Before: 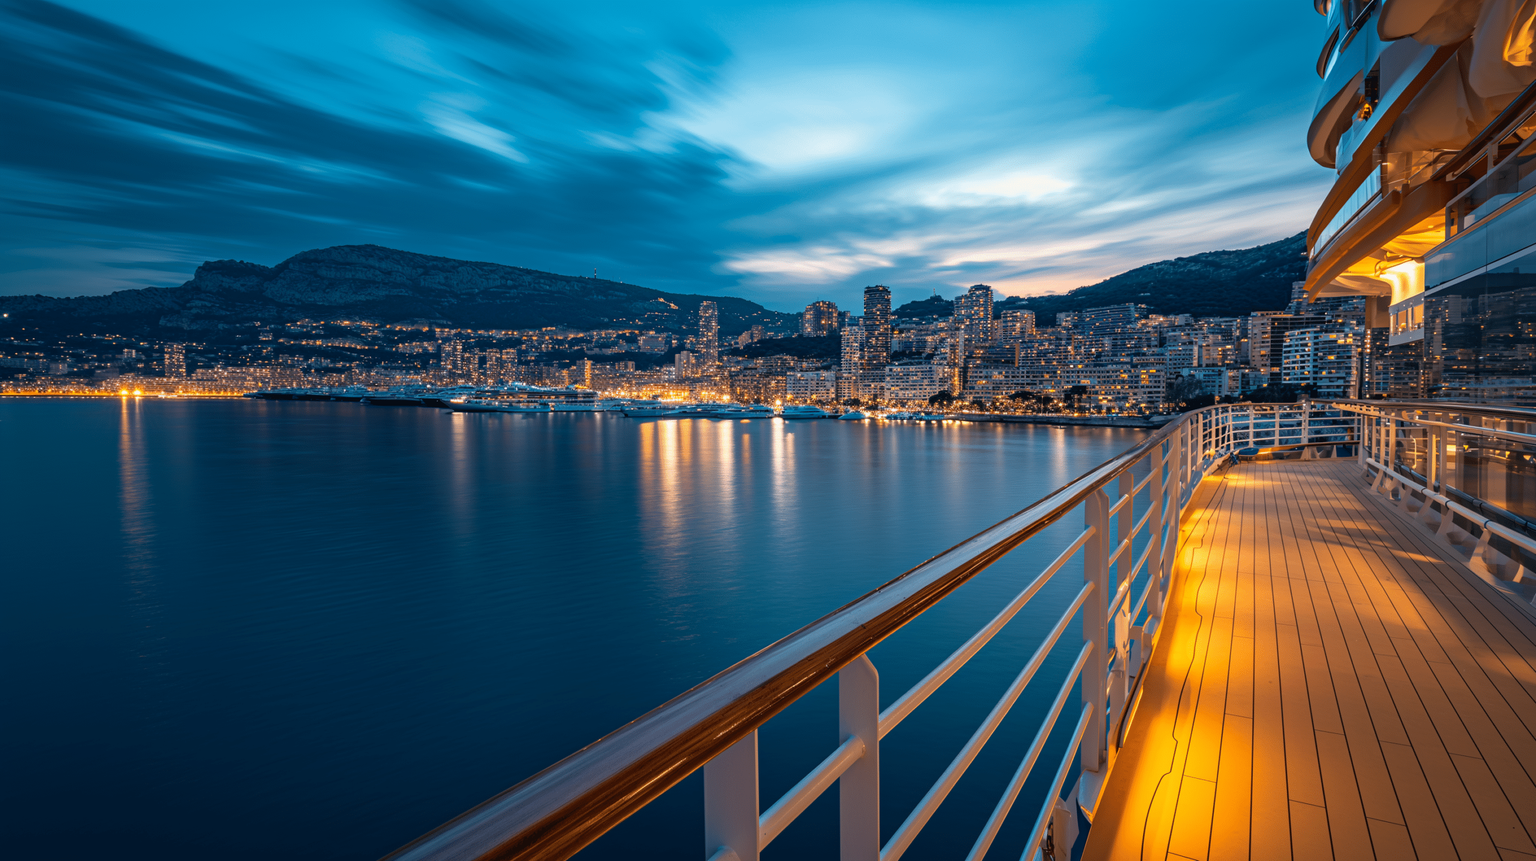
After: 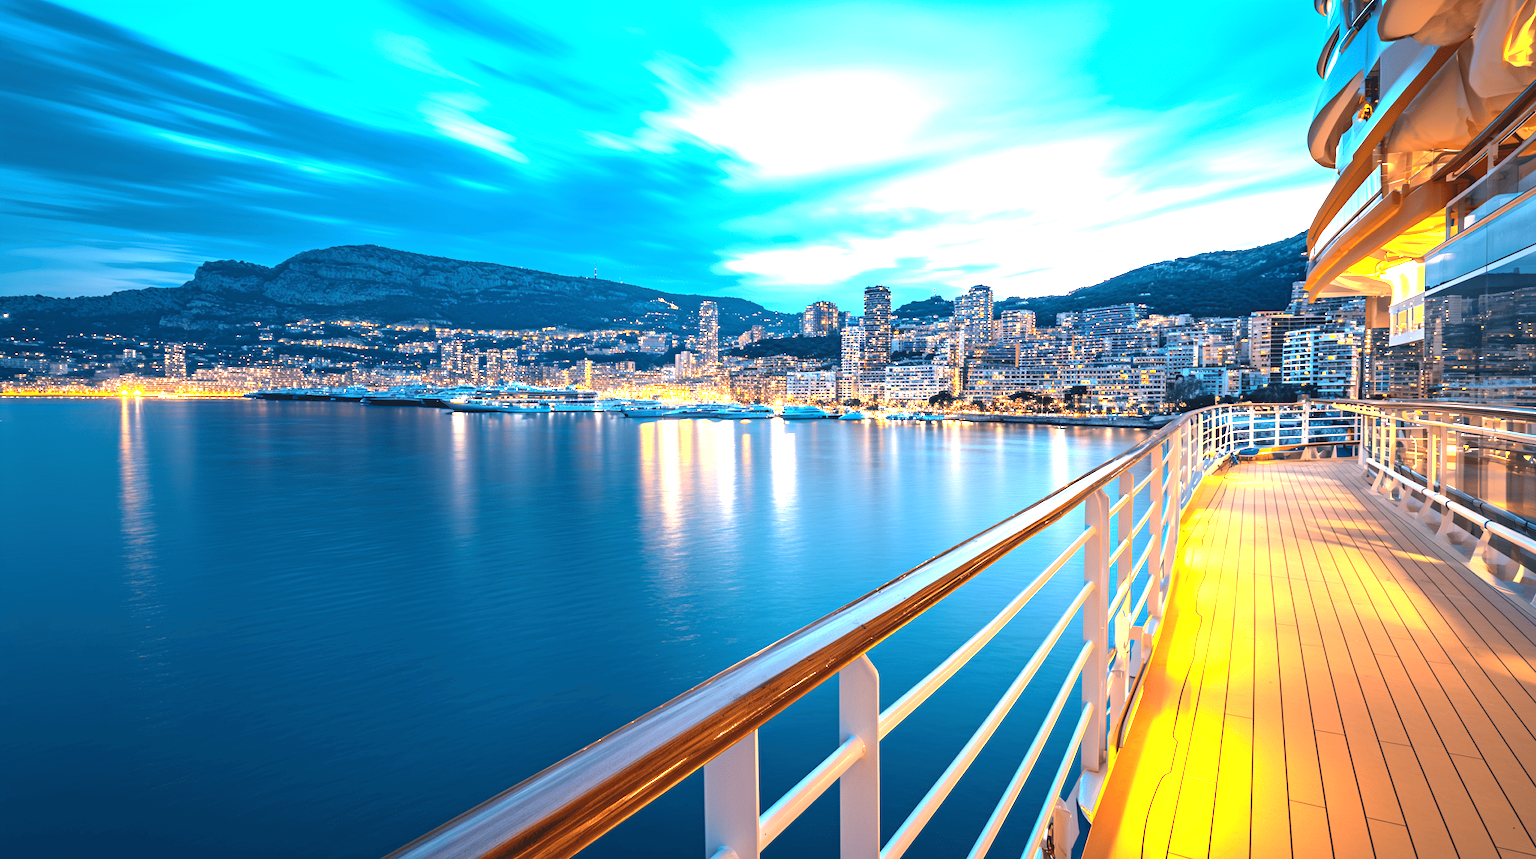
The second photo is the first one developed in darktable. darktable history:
exposure: black level correction 0, exposure 2 EV, compensate highlight preservation false
crop: bottom 0.071%
